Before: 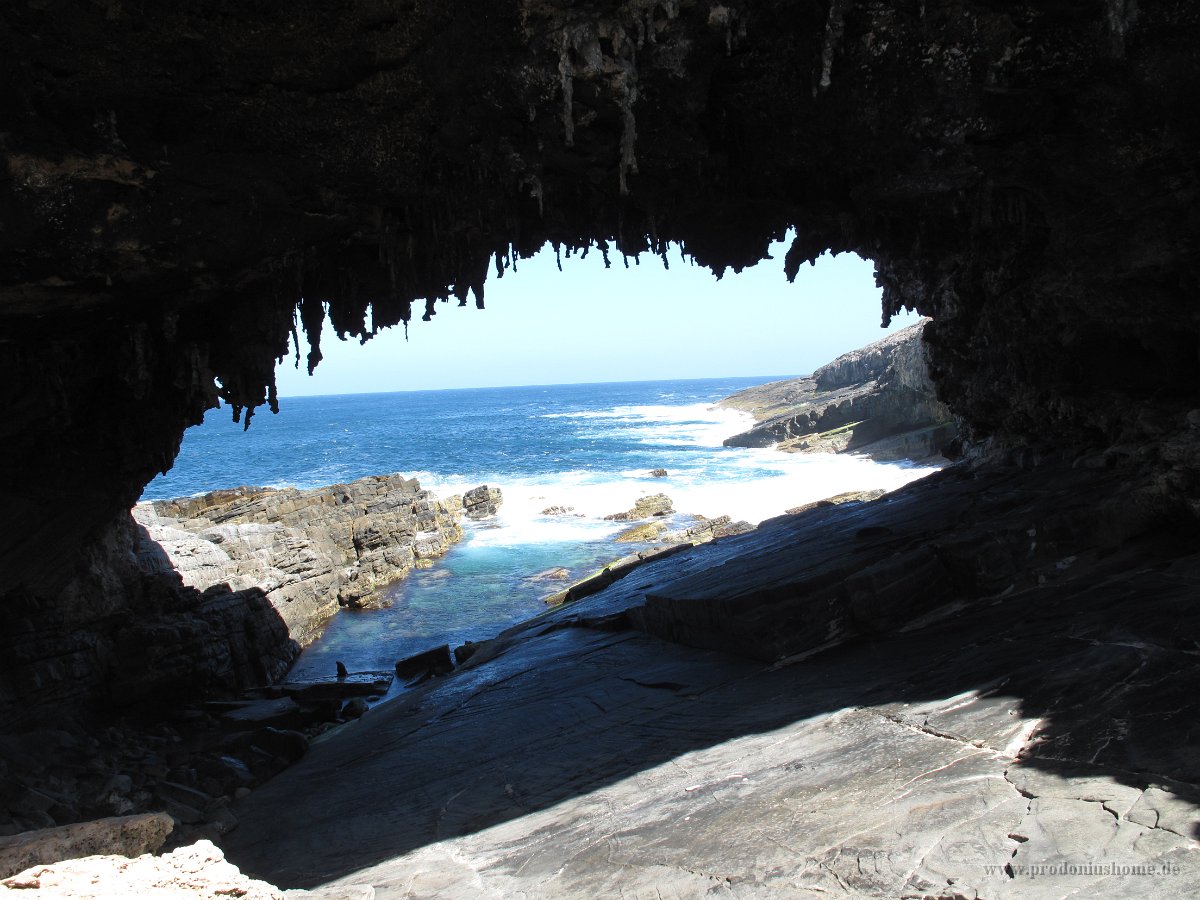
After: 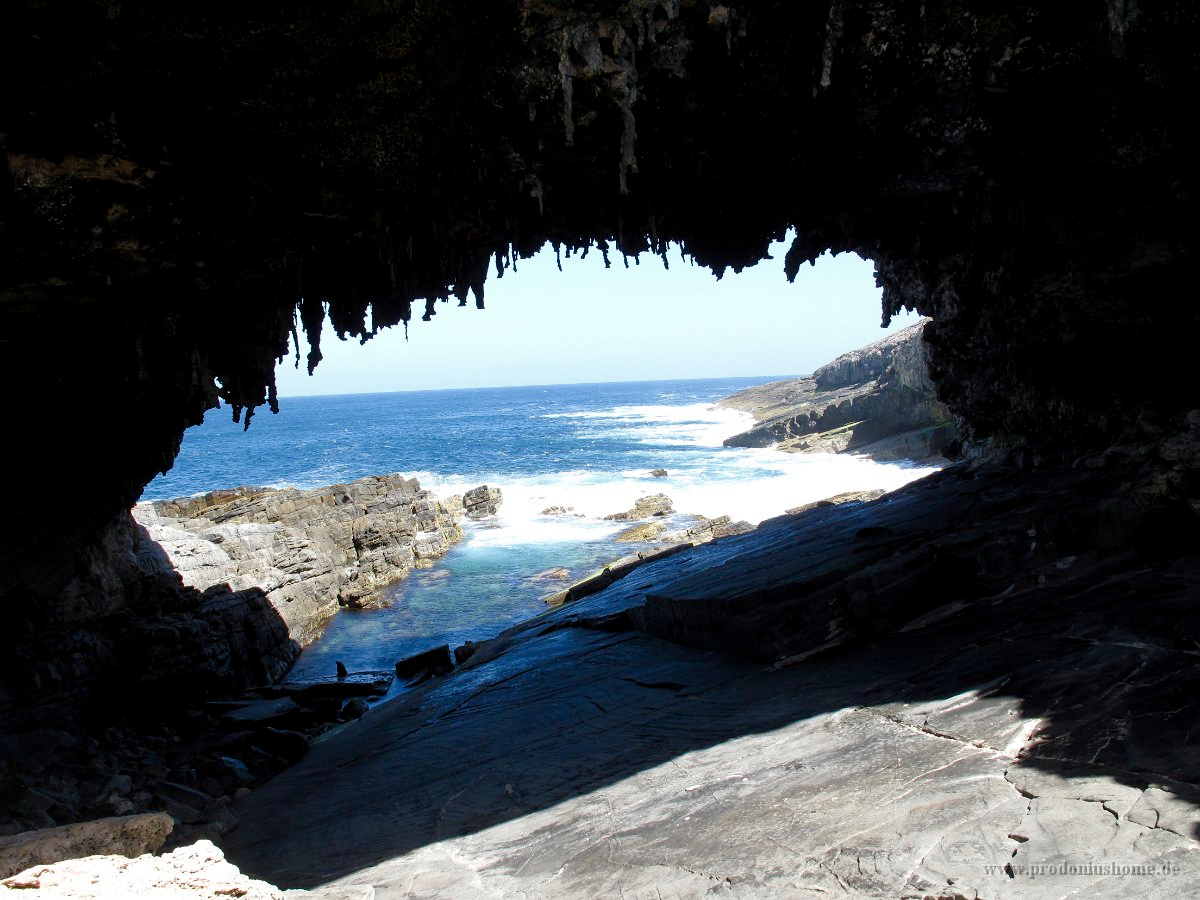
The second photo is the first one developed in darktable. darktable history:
color balance rgb: global offset › luminance -0.358%, perceptual saturation grading › global saturation 20%, perceptual saturation grading › highlights -49.254%, perceptual saturation grading › shadows 23.951%, global vibrance 9.583%
